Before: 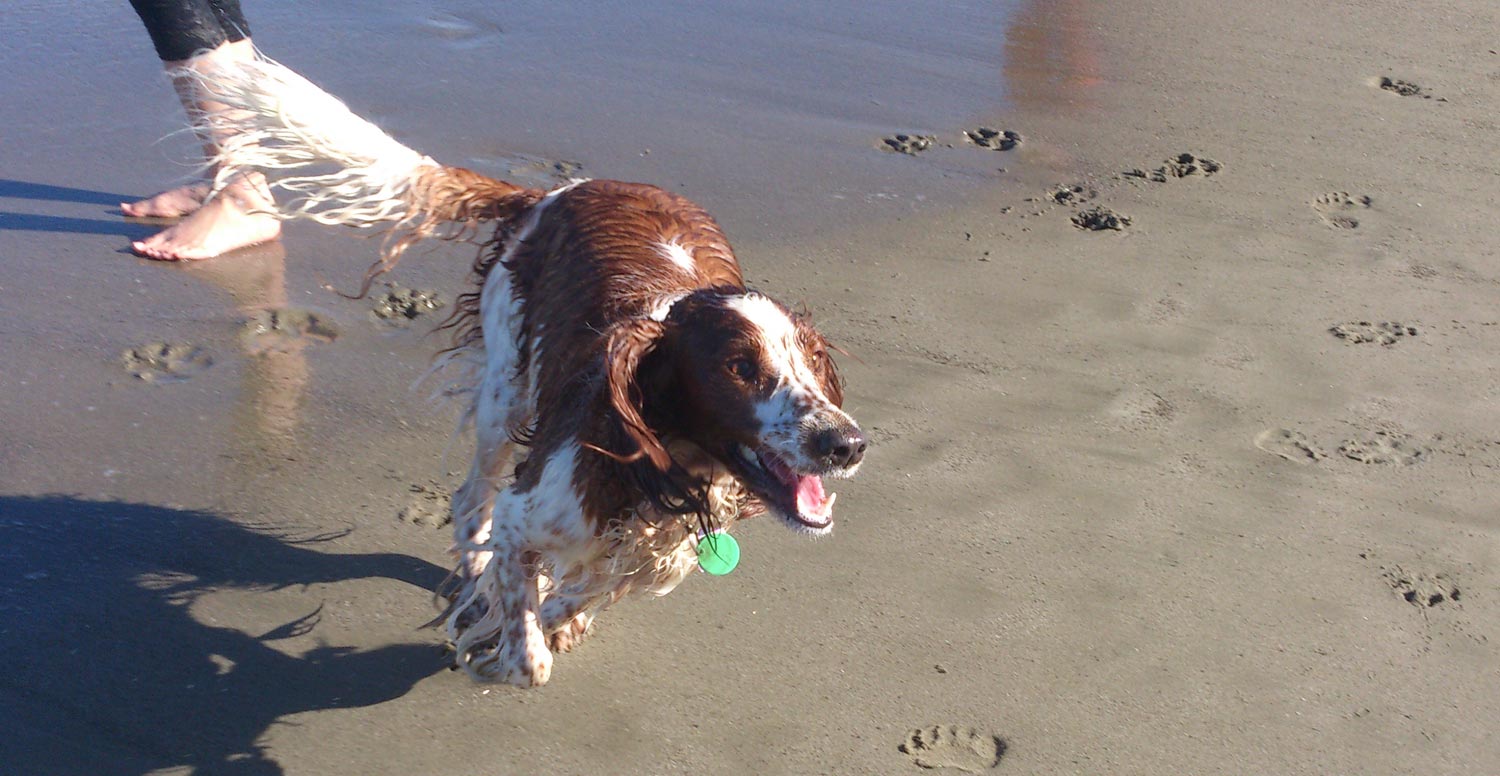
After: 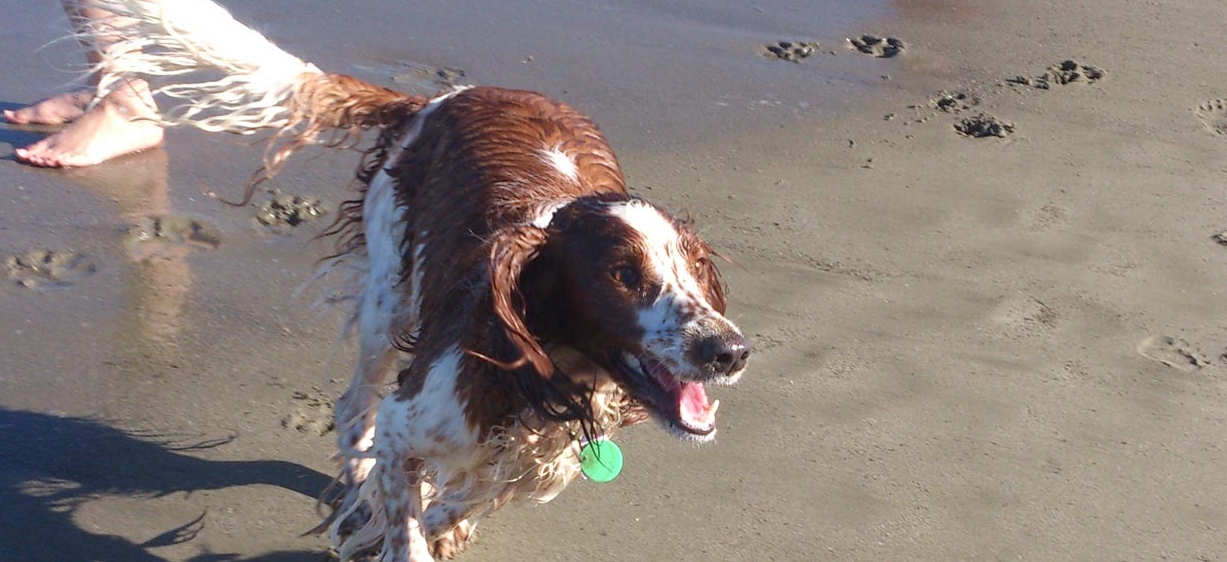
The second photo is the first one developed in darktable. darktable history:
crop: left 7.828%, top 12.067%, right 10.347%, bottom 15.48%
